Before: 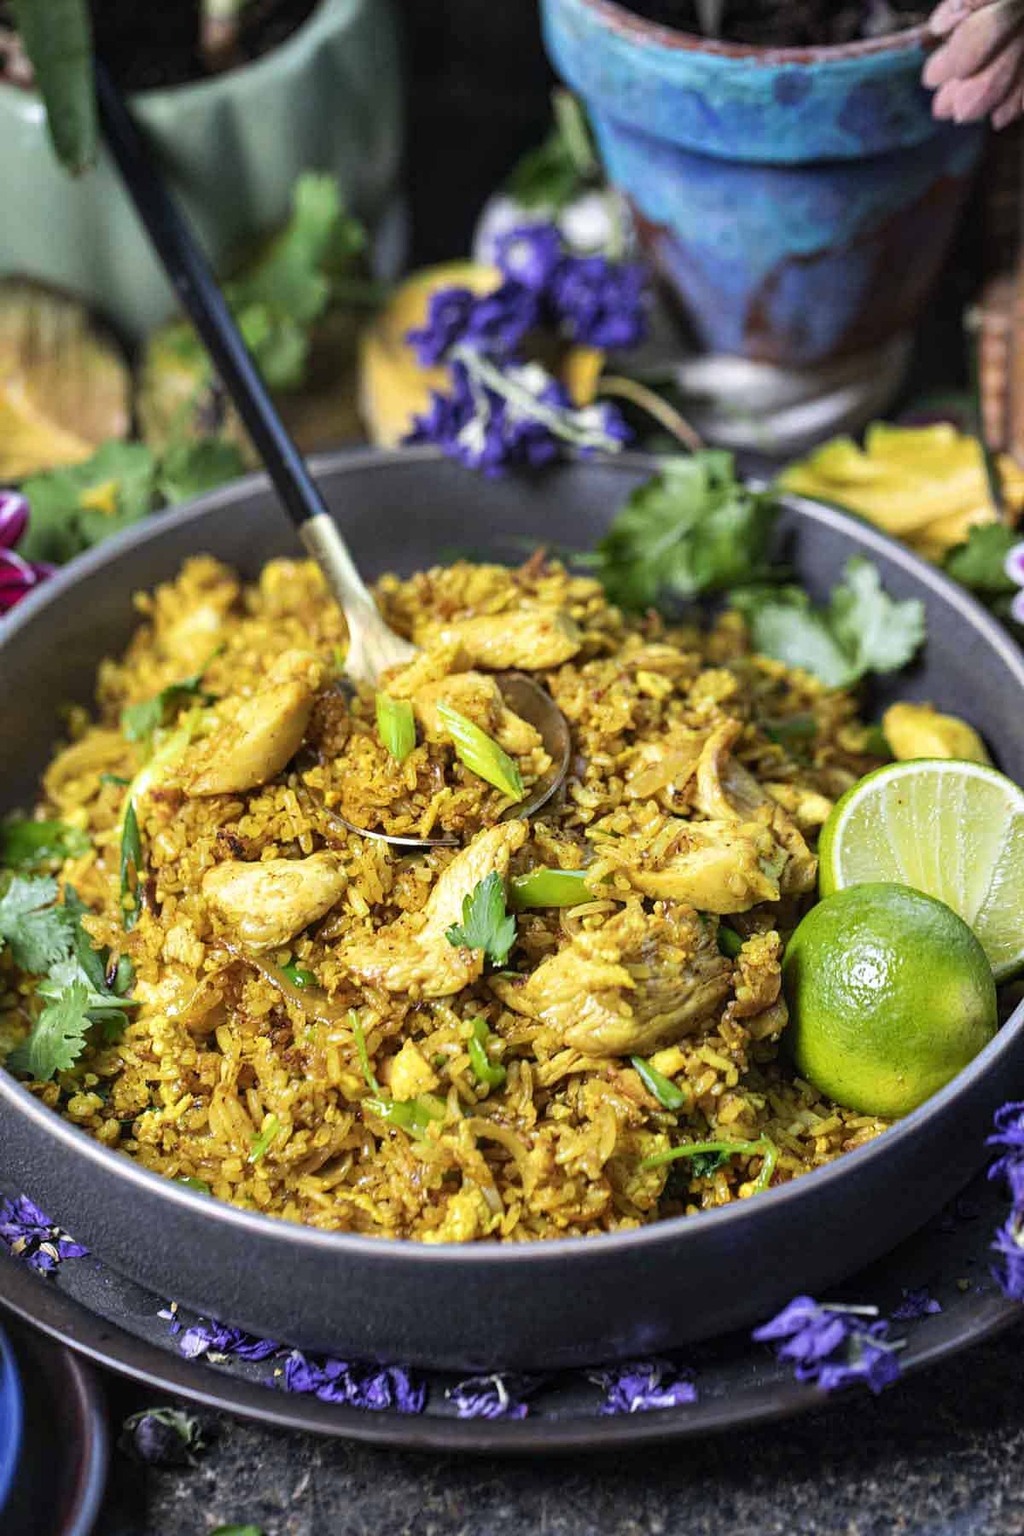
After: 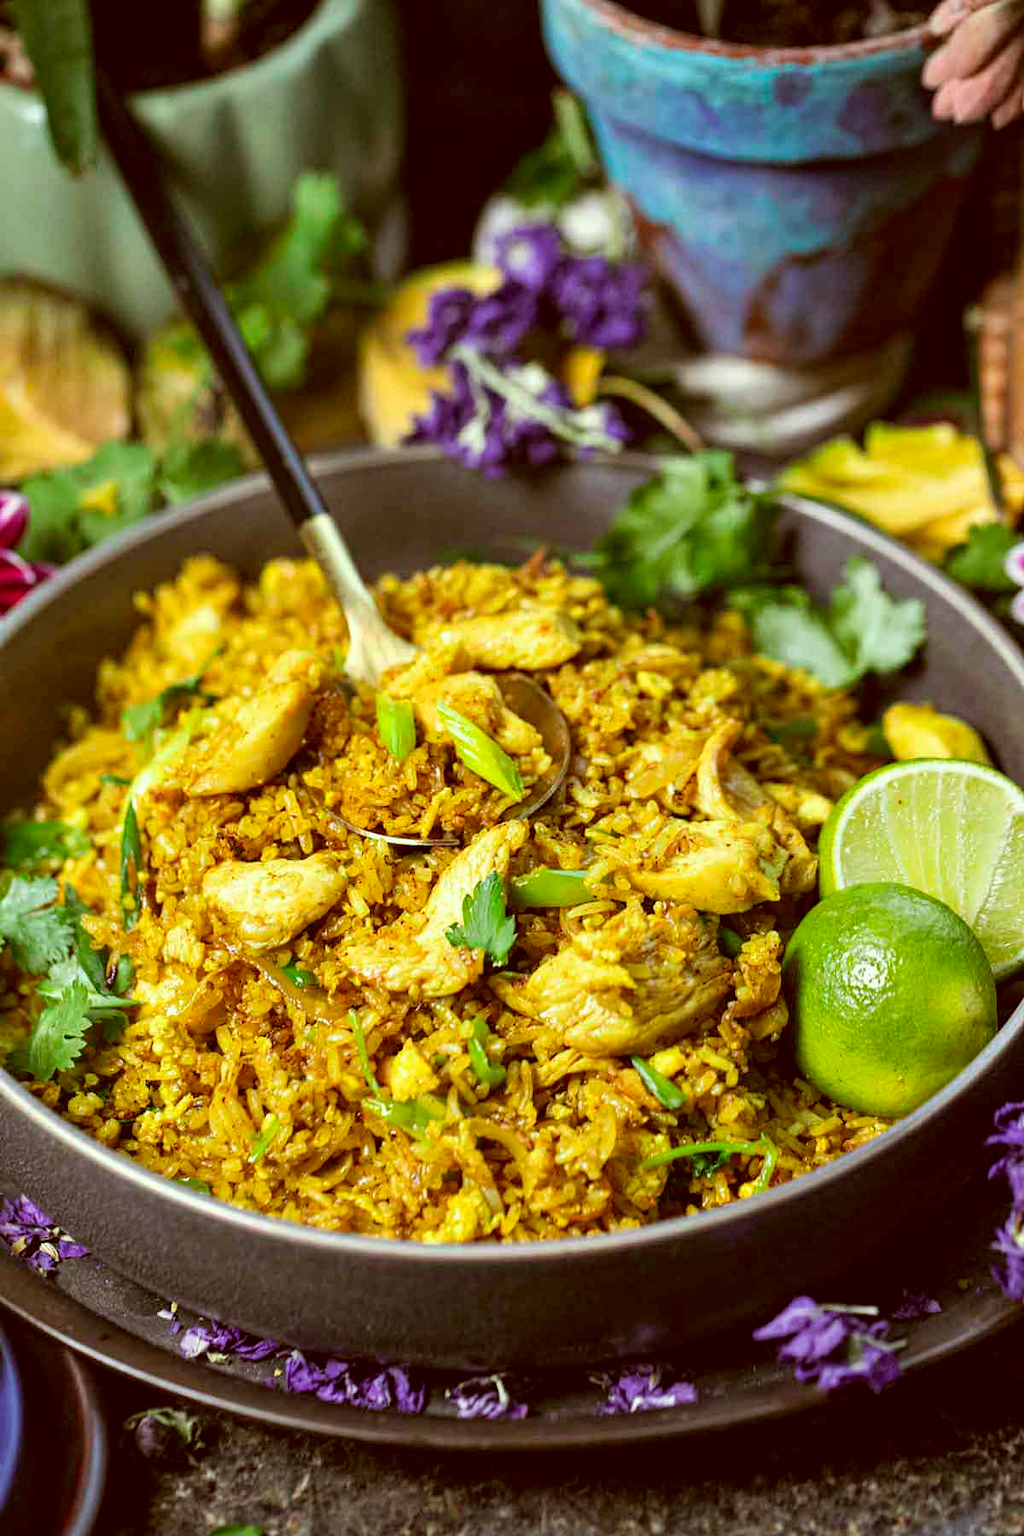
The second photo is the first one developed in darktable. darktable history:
color correction: highlights a* -6.25, highlights b* 9.58, shadows a* 10.53, shadows b* 23.97
